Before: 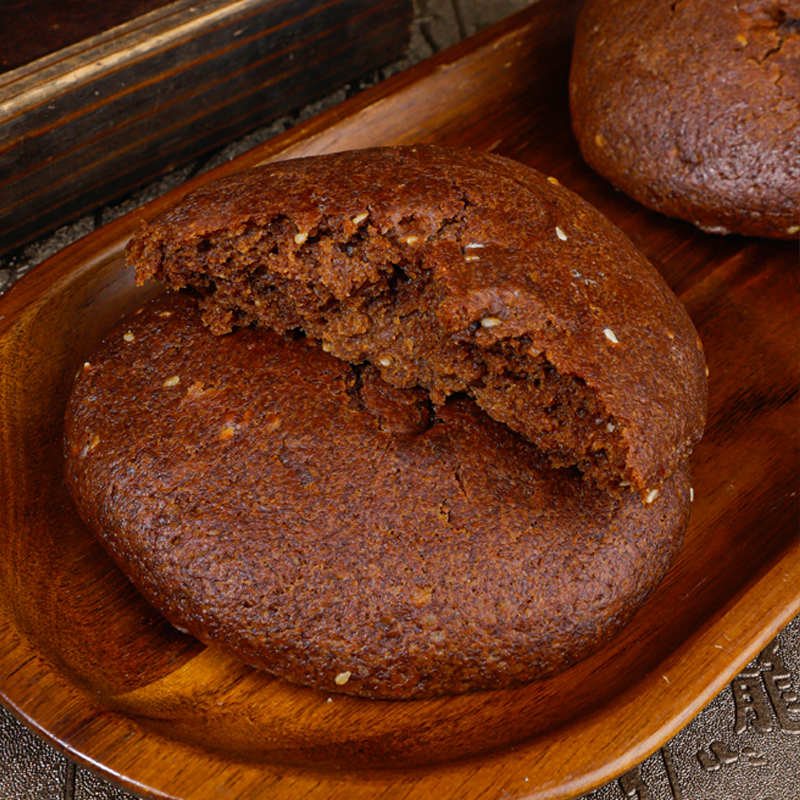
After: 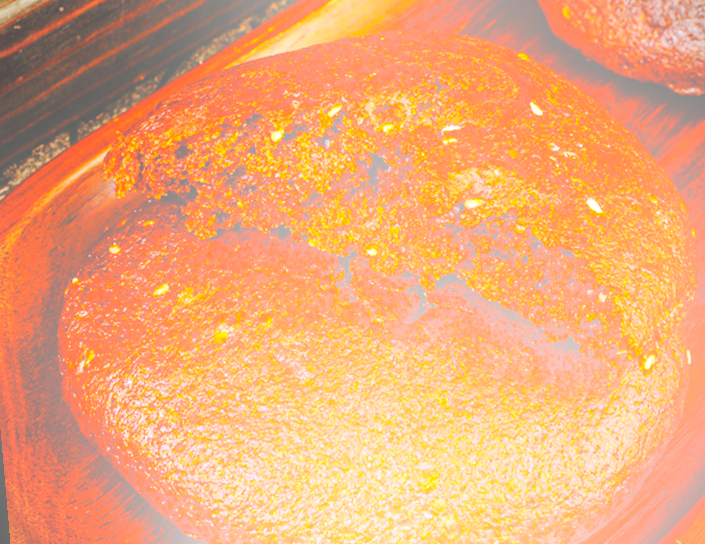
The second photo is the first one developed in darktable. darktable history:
rotate and perspective: rotation -5°, crop left 0.05, crop right 0.952, crop top 0.11, crop bottom 0.89
vignetting: fall-off start 91.19%
exposure: exposure 0.493 EV, compensate highlight preservation false
crop: top 7.49%, right 9.717%, bottom 11.943%
base curve: curves: ch0 [(0, 0) (0.04, 0.03) (0.133, 0.232) (0.448, 0.748) (0.843, 0.968) (1, 1)], preserve colors none
color calibration: output colorfulness [0, 0.315, 0, 0], x 0.341, y 0.355, temperature 5166 K
bloom: size 25%, threshold 5%, strength 90%
local contrast: highlights 35%, detail 135%
